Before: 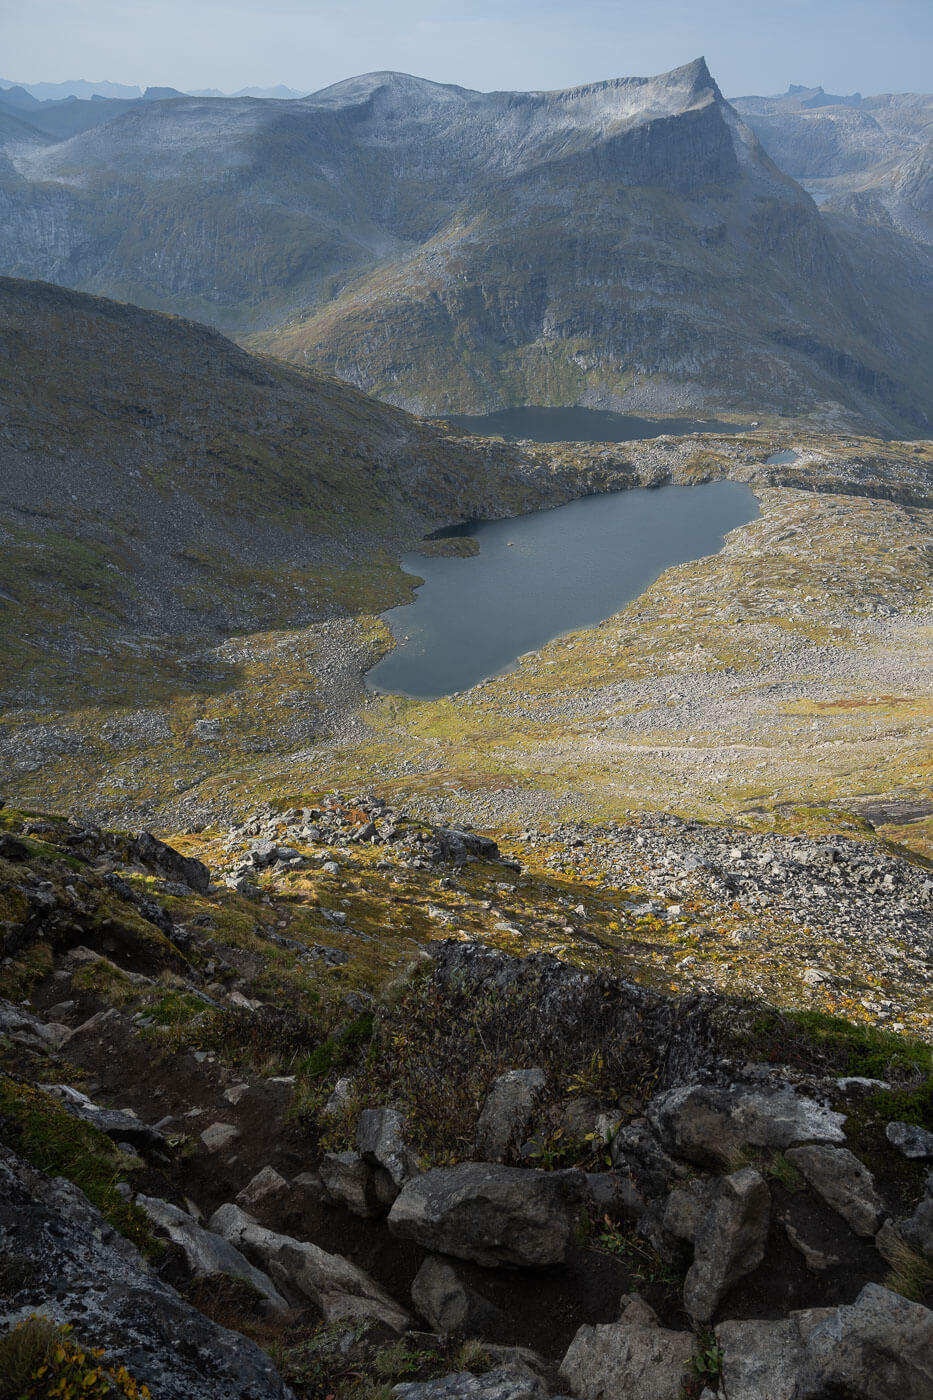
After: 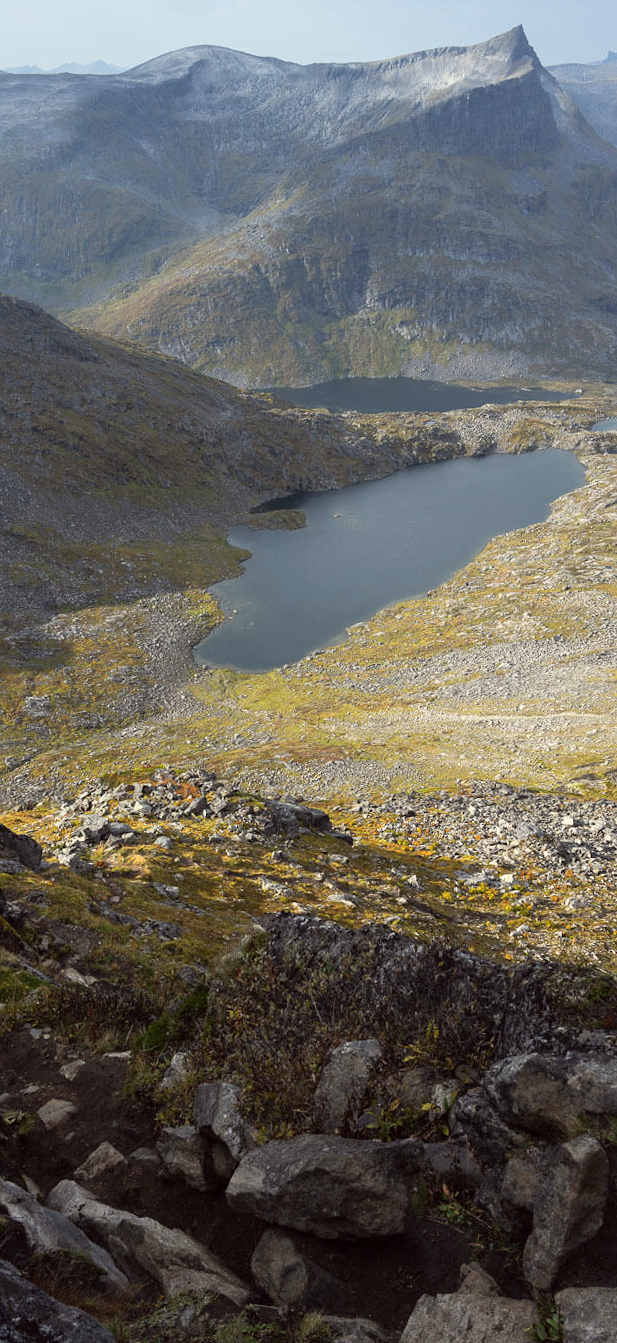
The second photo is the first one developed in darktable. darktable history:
rotate and perspective: rotation -1°, crop left 0.011, crop right 0.989, crop top 0.025, crop bottom 0.975
color correction: highlights a* -0.95, highlights b* 4.5, shadows a* 3.55
crop and rotate: left 18.442%, right 15.508%
levels: mode automatic, black 0.023%, white 99.97%, levels [0.062, 0.494, 0.925]
